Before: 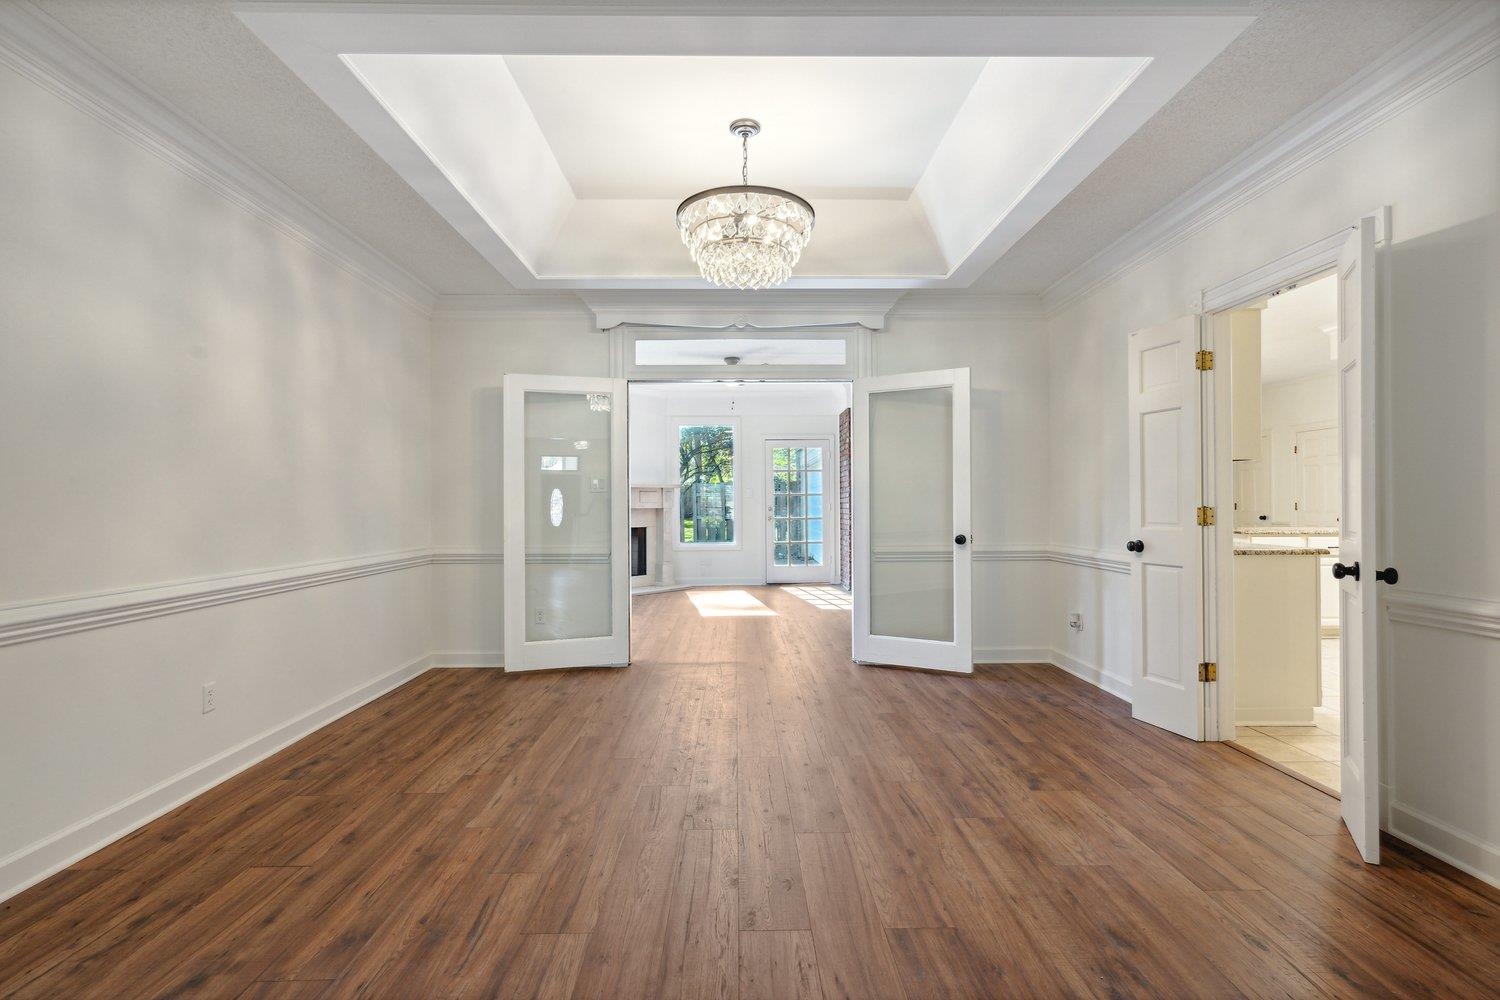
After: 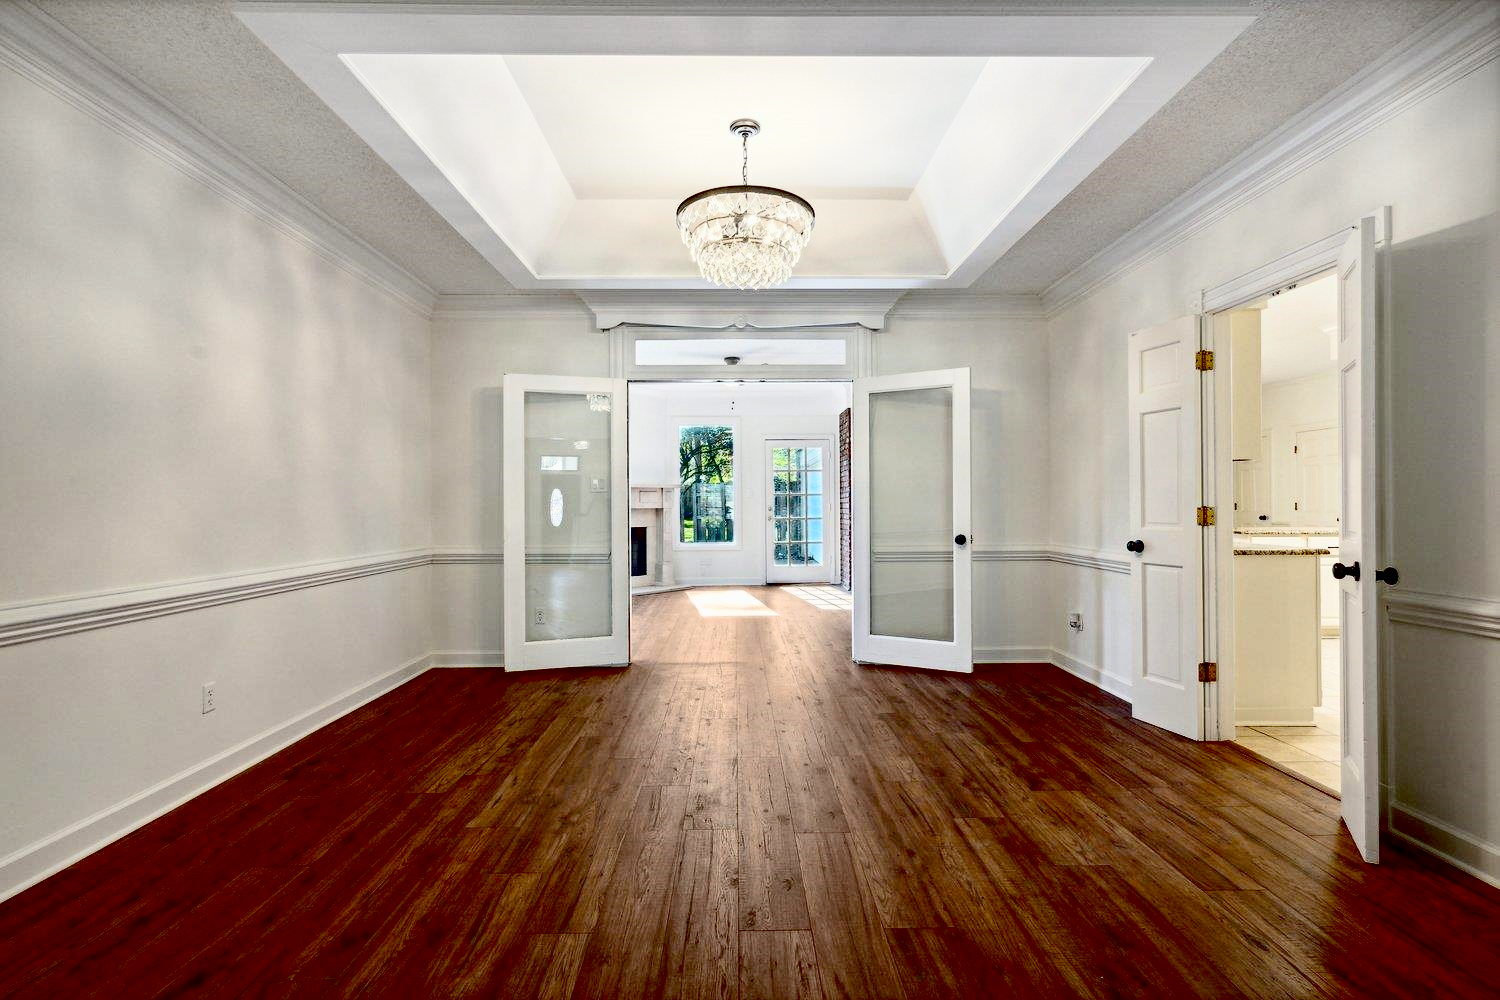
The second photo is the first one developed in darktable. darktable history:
contrast brightness saturation: contrast 0.285
exposure: black level correction 0.098, exposure -0.084 EV, compensate highlight preservation false
